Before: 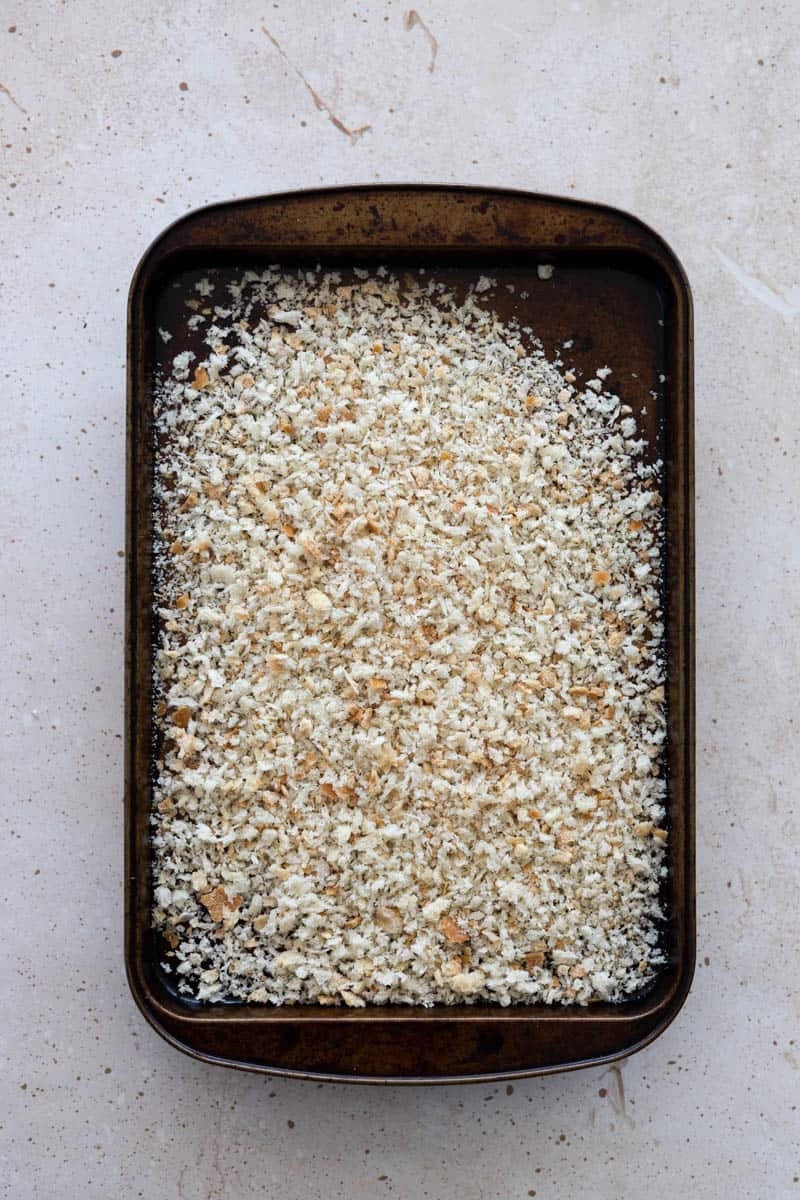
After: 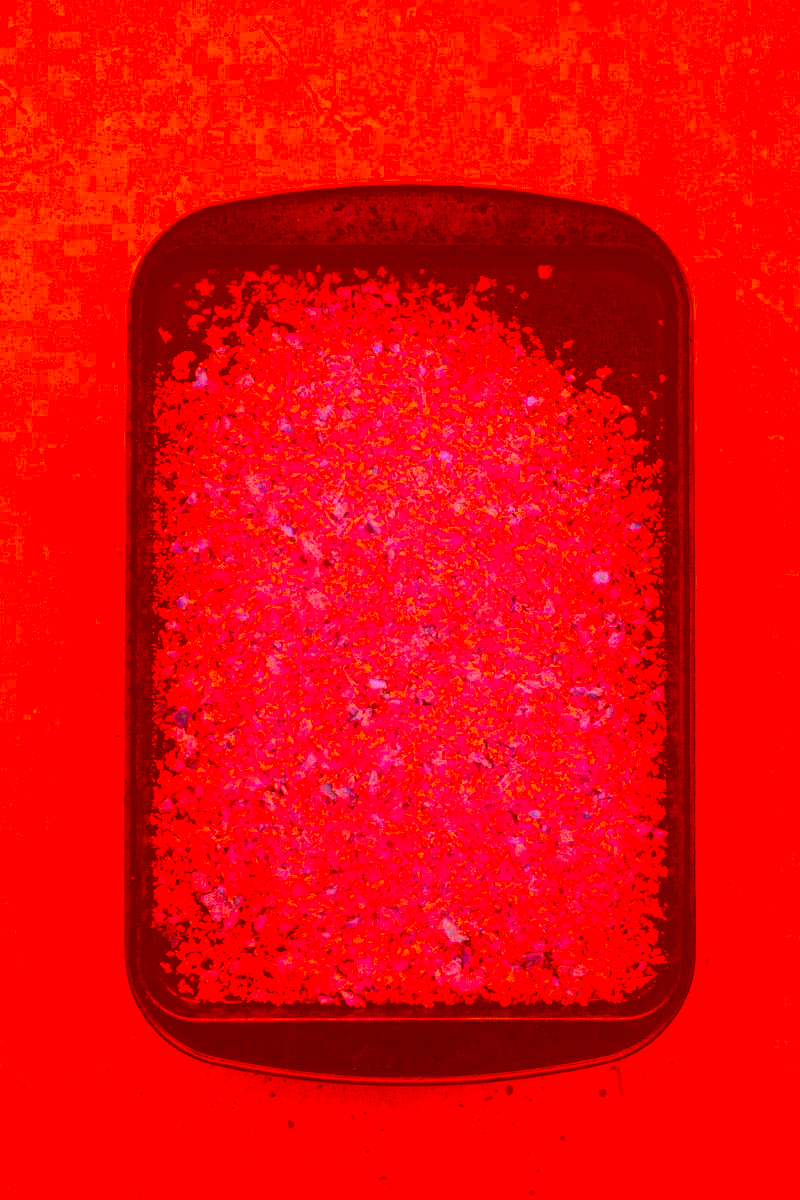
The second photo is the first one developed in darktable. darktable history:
color correction: highlights a* -39.42, highlights b* -39.49, shadows a* -39.91, shadows b* -39.98, saturation -2.95
